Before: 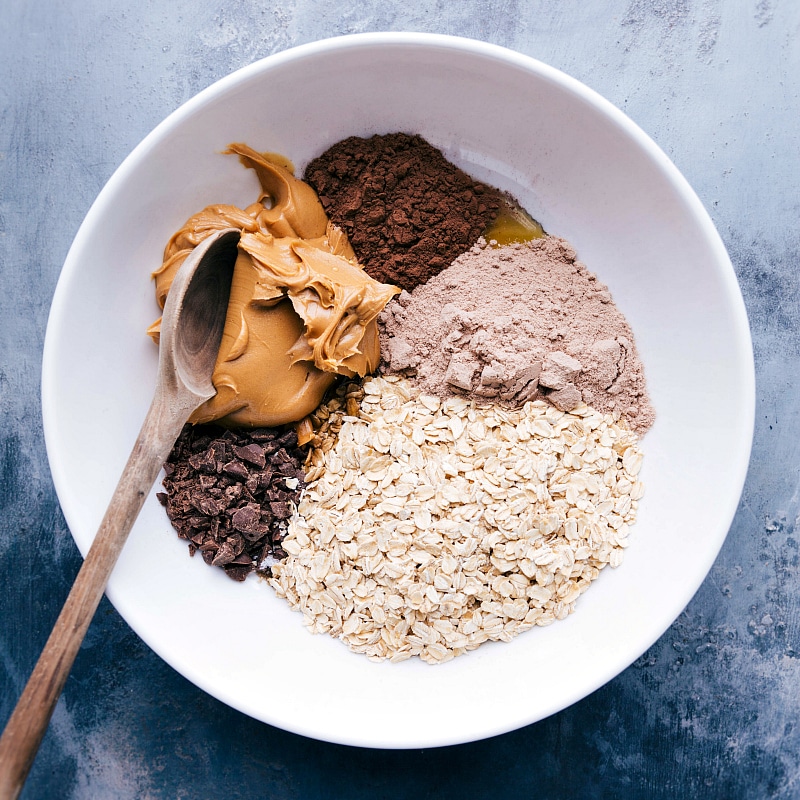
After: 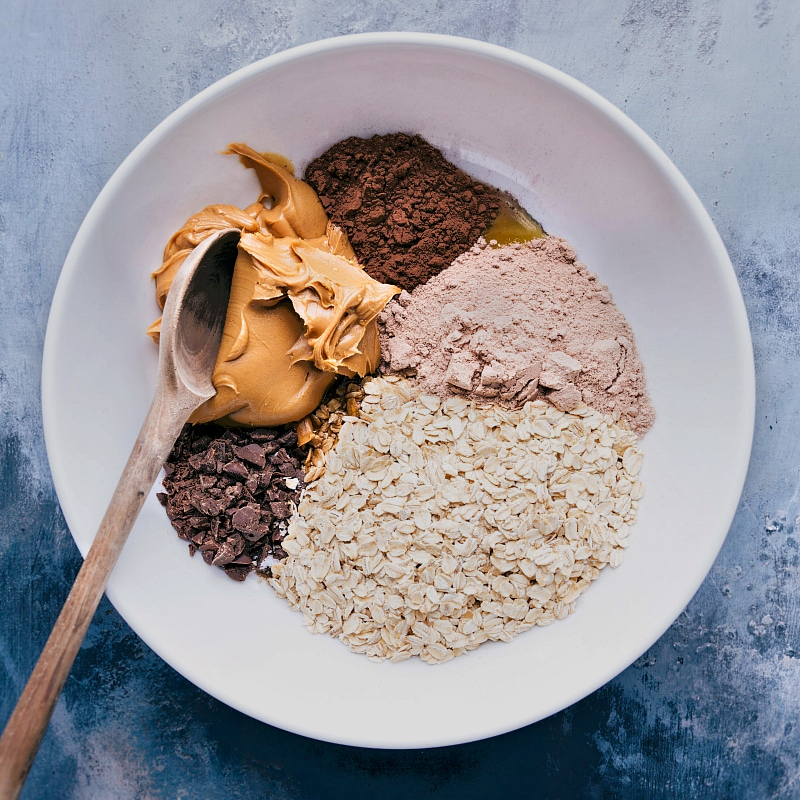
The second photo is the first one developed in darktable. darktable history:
tone equalizer: -7 EV -0.614 EV, -6 EV 1.01 EV, -5 EV -0.427 EV, -4 EV 0.4 EV, -3 EV 0.405 EV, -2 EV 0.175 EV, -1 EV -0.17 EV, +0 EV -0.407 EV
